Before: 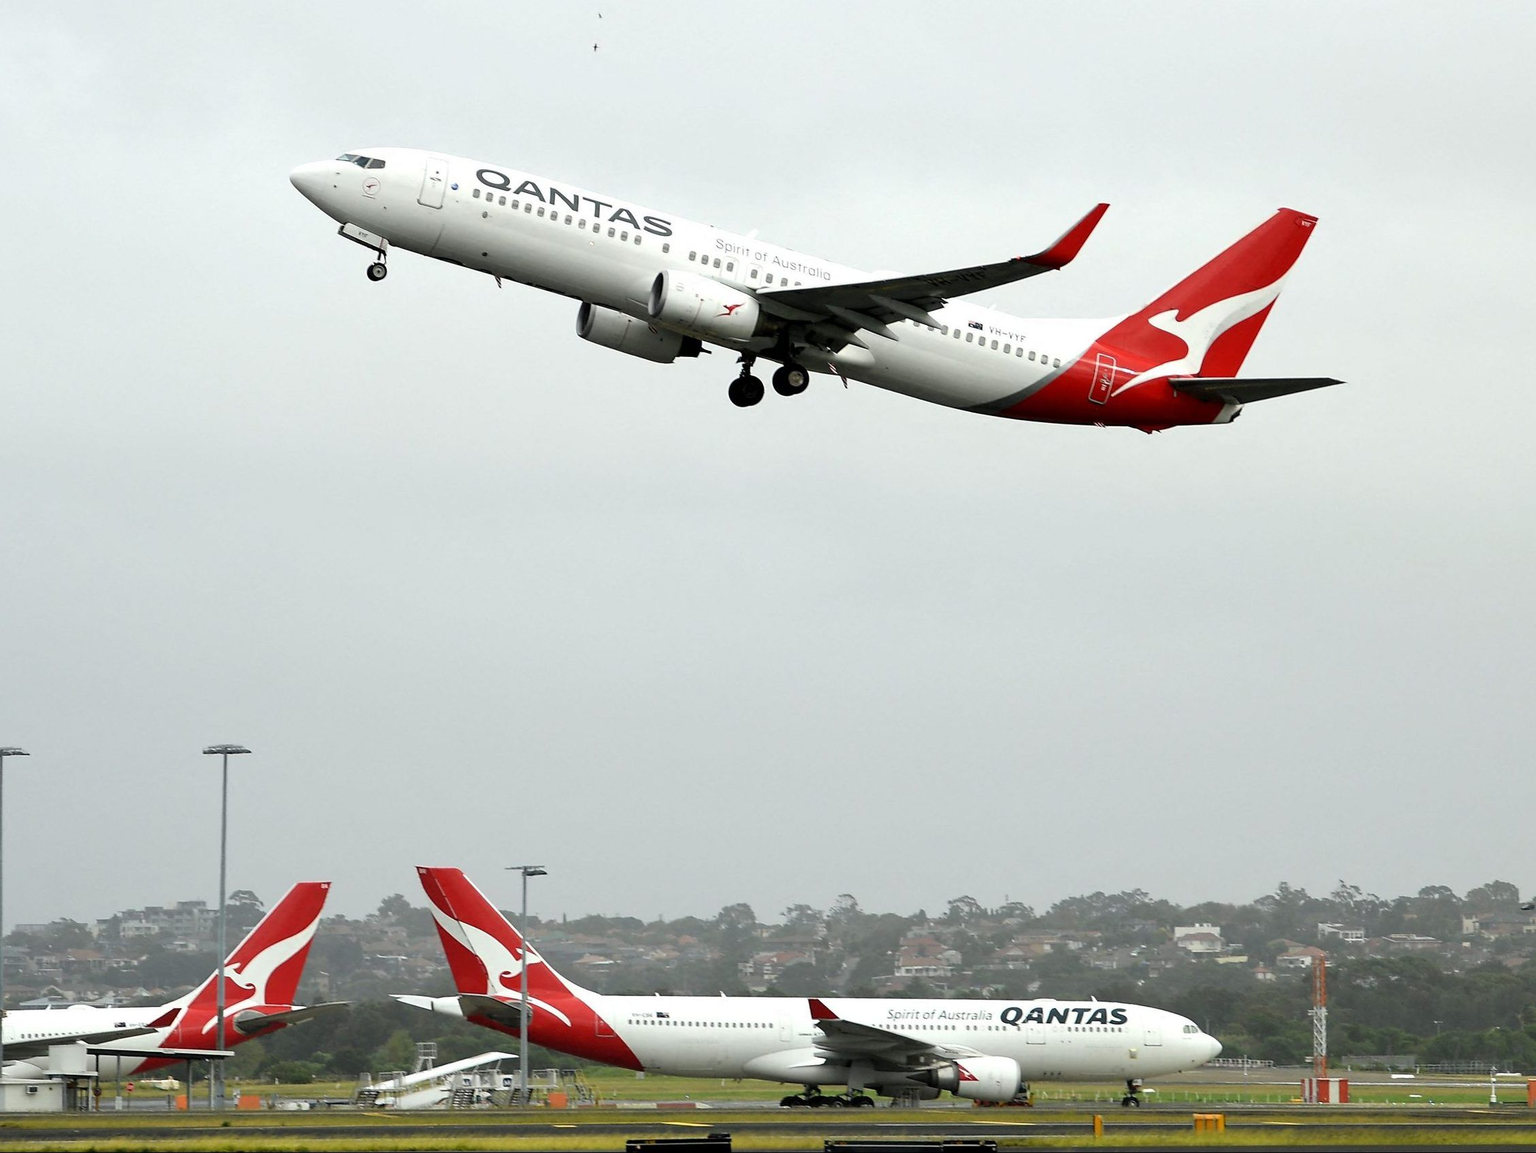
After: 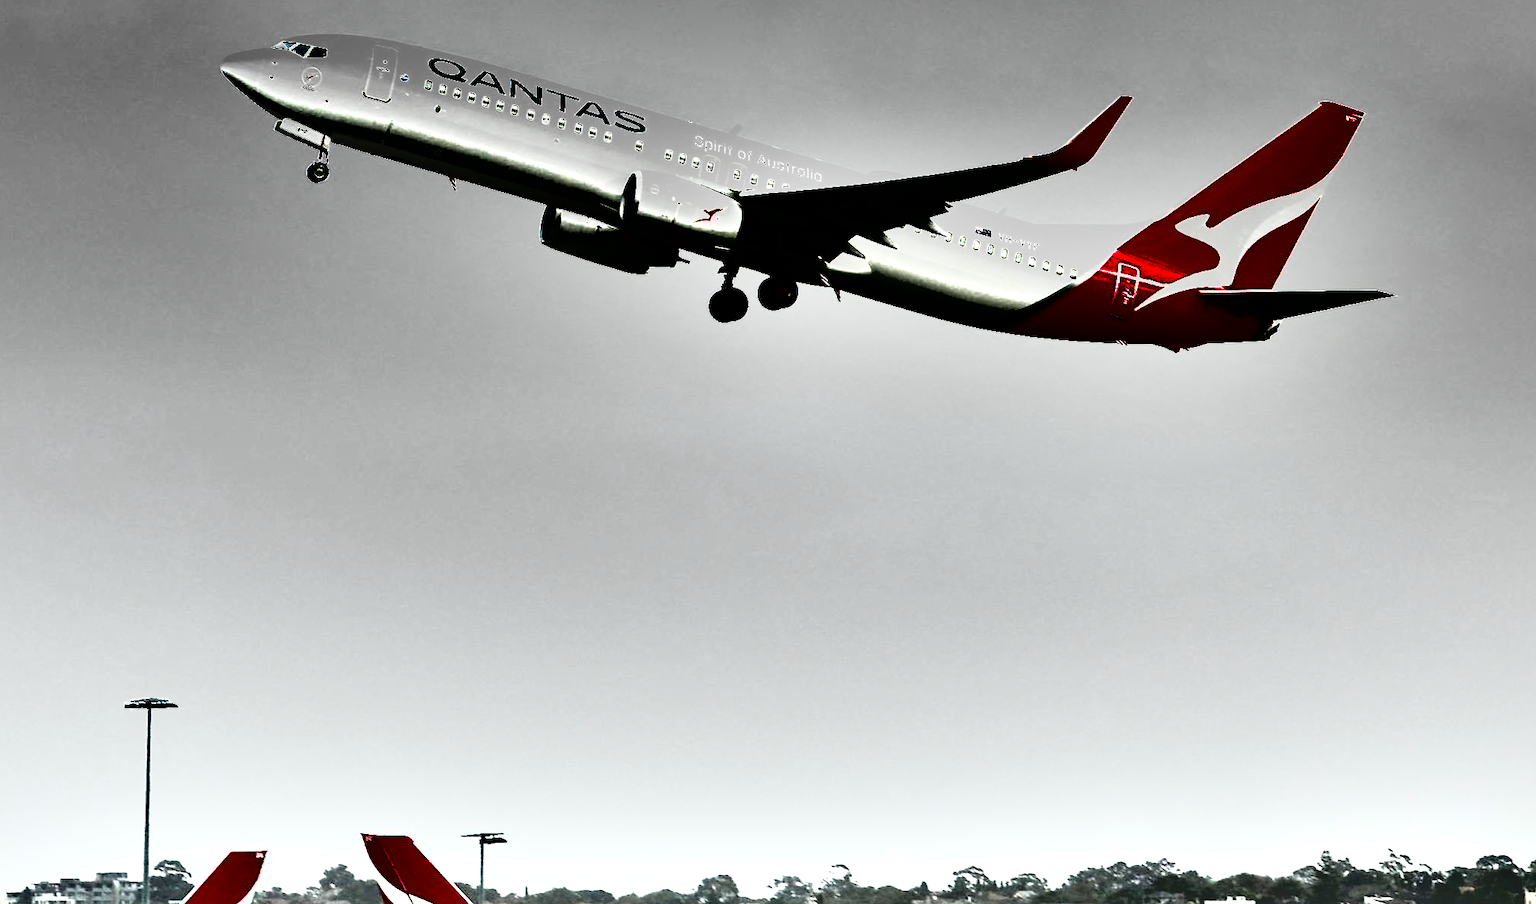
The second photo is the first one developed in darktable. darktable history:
shadows and highlights: radius 169.57, shadows 26.05, white point adjustment 3.15, highlights -68.07, soften with gaussian
crop: left 5.947%, top 10.152%, right 3.735%, bottom 19.219%
exposure: black level correction 0, exposure 1.298 EV, compensate highlight preservation false
local contrast: mode bilateral grid, contrast 20, coarseness 51, detail 148%, midtone range 0.2
